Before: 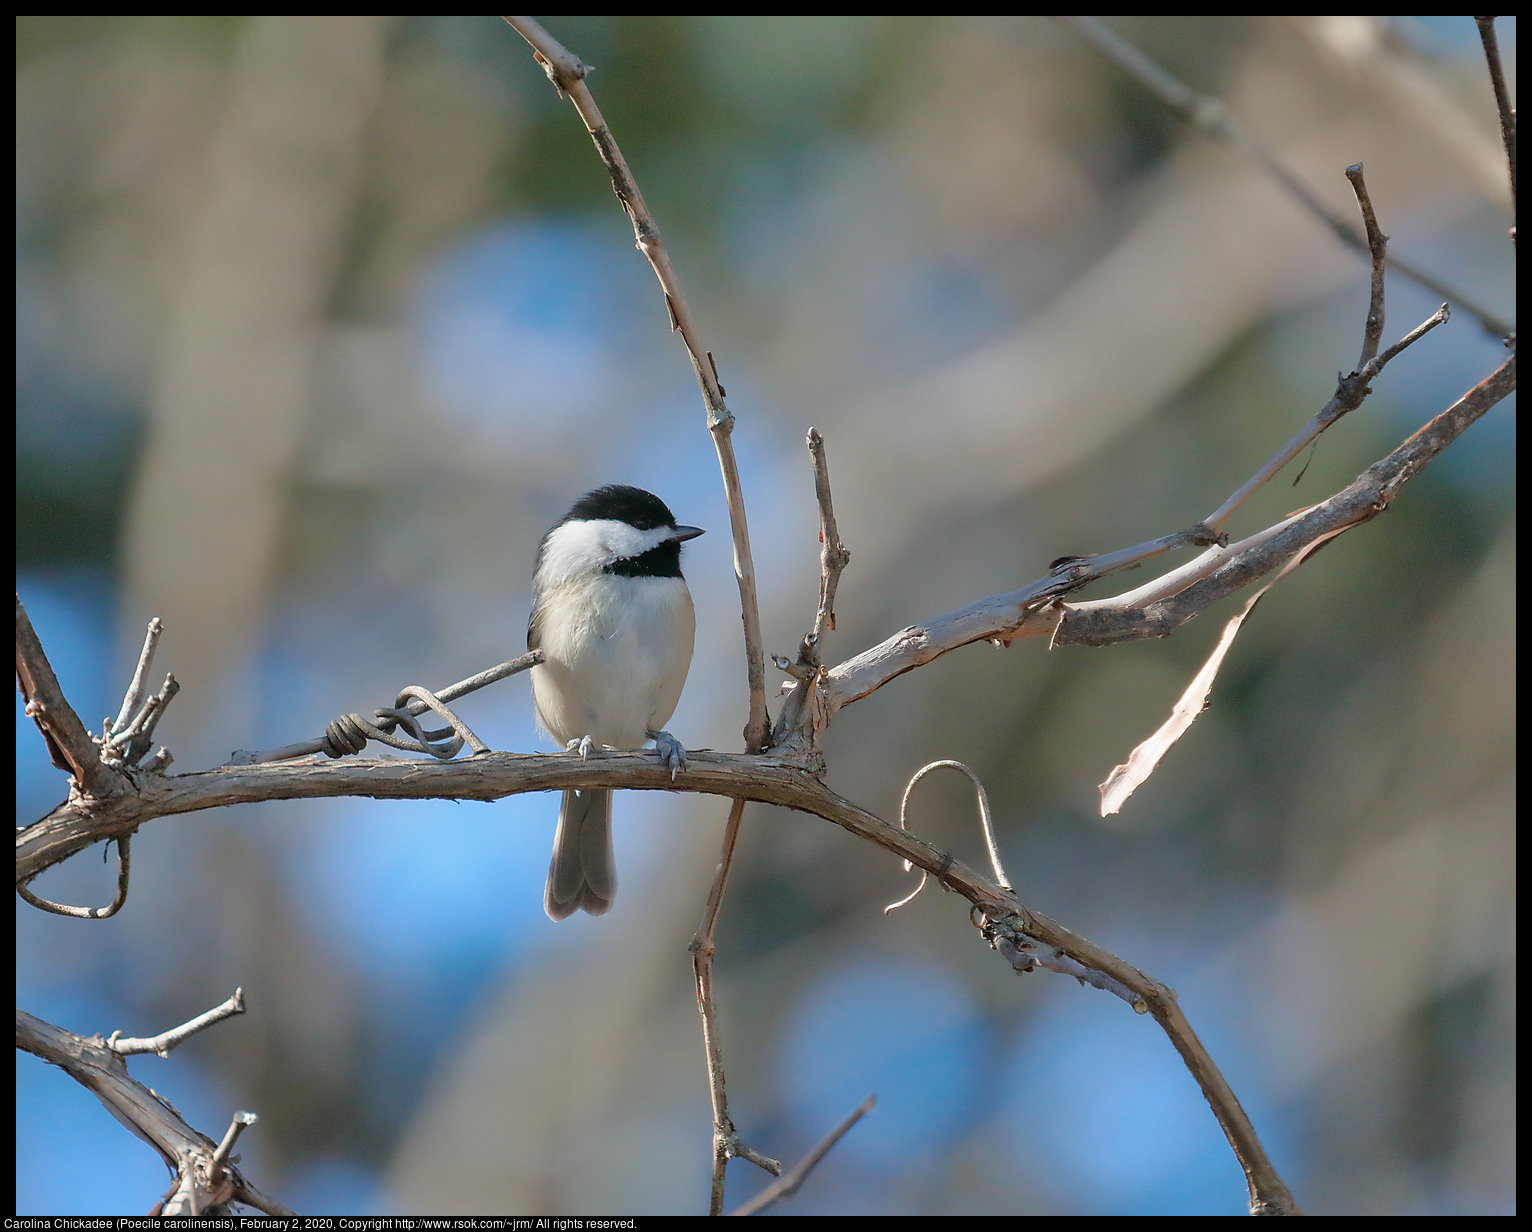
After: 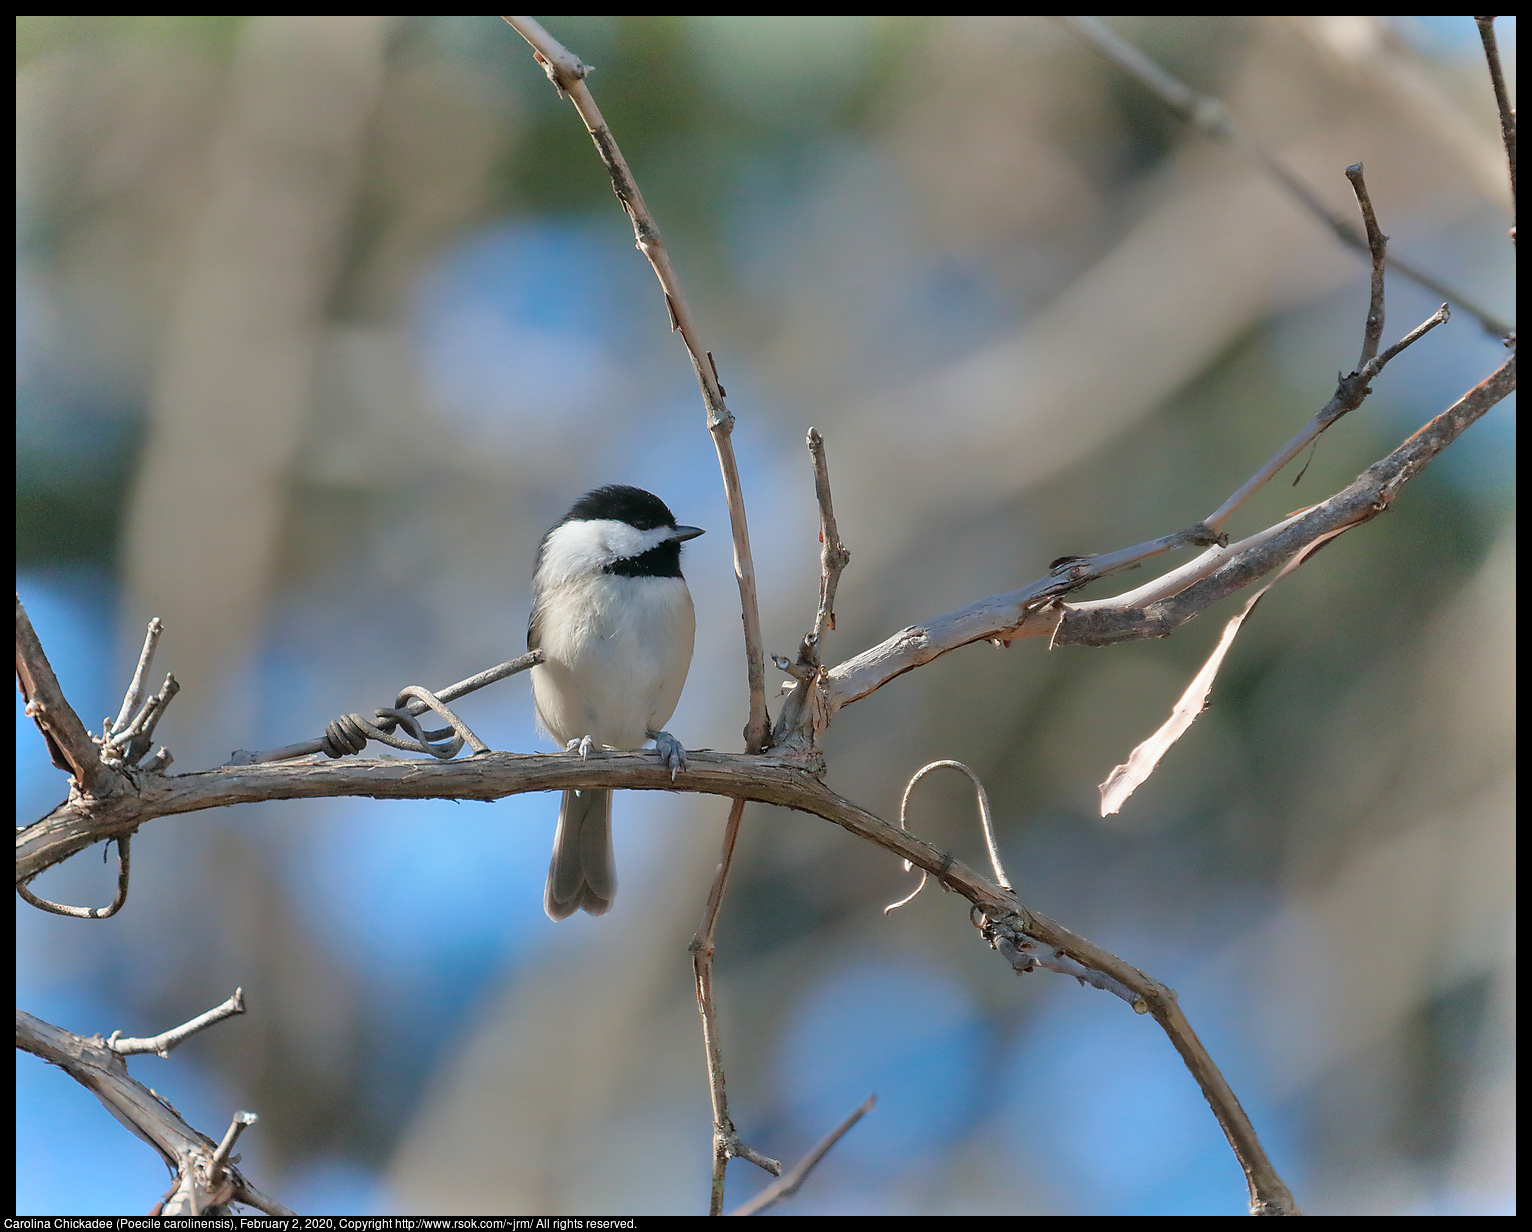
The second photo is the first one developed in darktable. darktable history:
shadows and highlights: shadows 52.6, soften with gaussian
